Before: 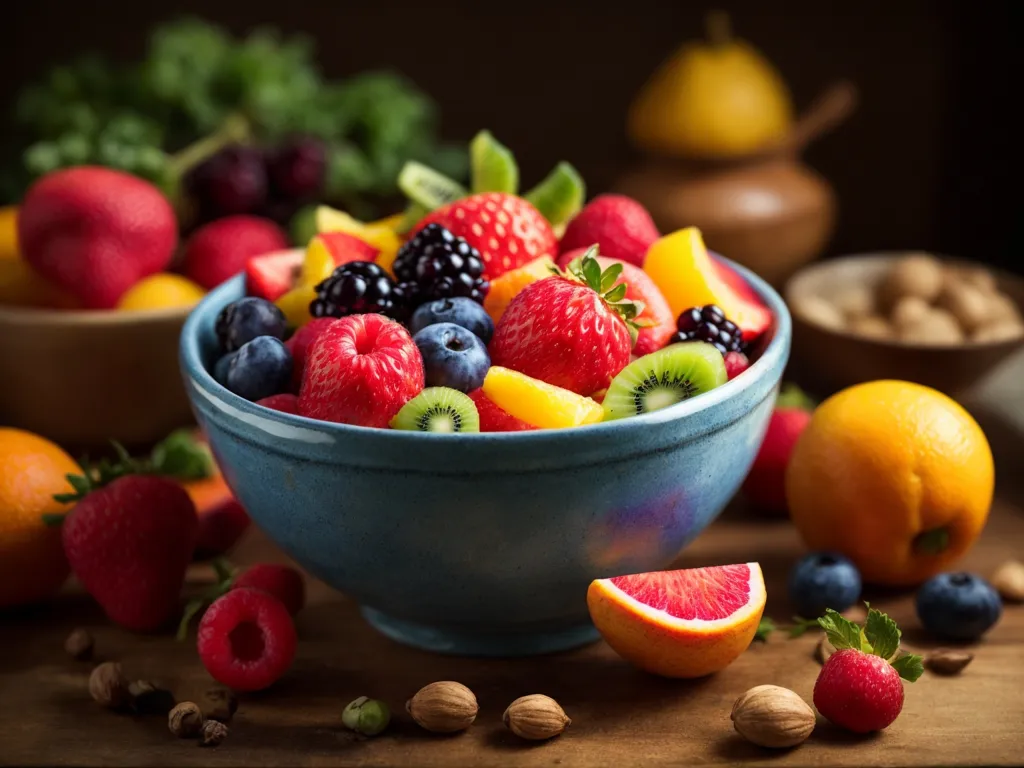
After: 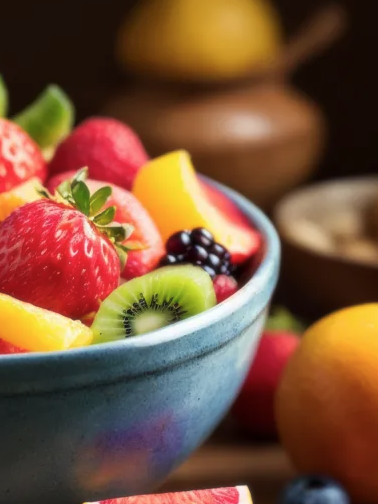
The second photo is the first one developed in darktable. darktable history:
crop and rotate: left 49.936%, top 10.094%, right 13.136%, bottom 24.256%
soften: size 10%, saturation 50%, brightness 0.2 EV, mix 10%
